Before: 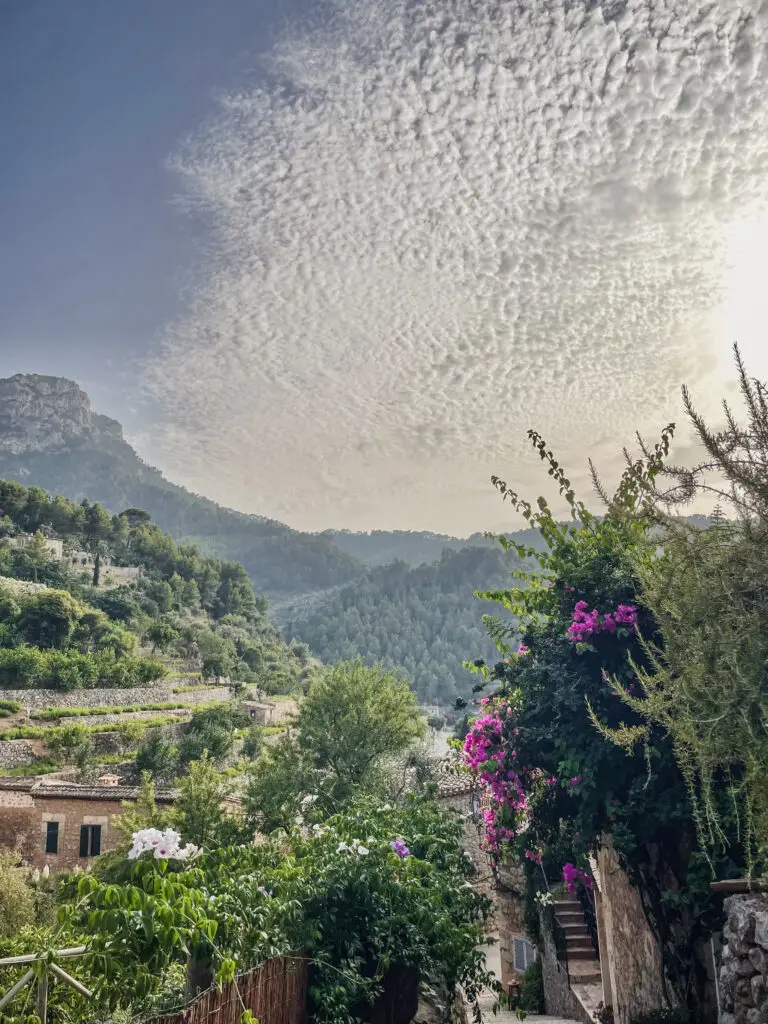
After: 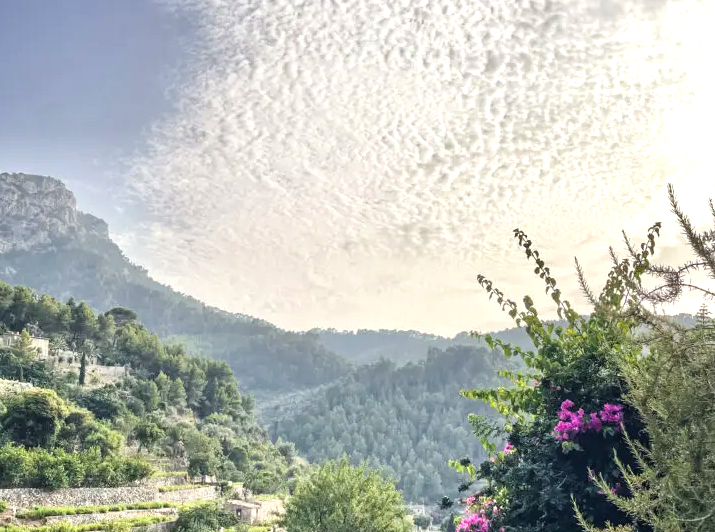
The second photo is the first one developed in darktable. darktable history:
tone equalizer: -8 EV -0.714 EV, -7 EV -0.723 EV, -6 EV -0.585 EV, -5 EV -0.394 EV, -3 EV 0.395 EV, -2 EV 0.6 EV, -1 EV 0.698 EV, +0 EV 0.748 EV
crop: left 1.833%, top 19.632%, right 5.02%, bottom 28.333%
